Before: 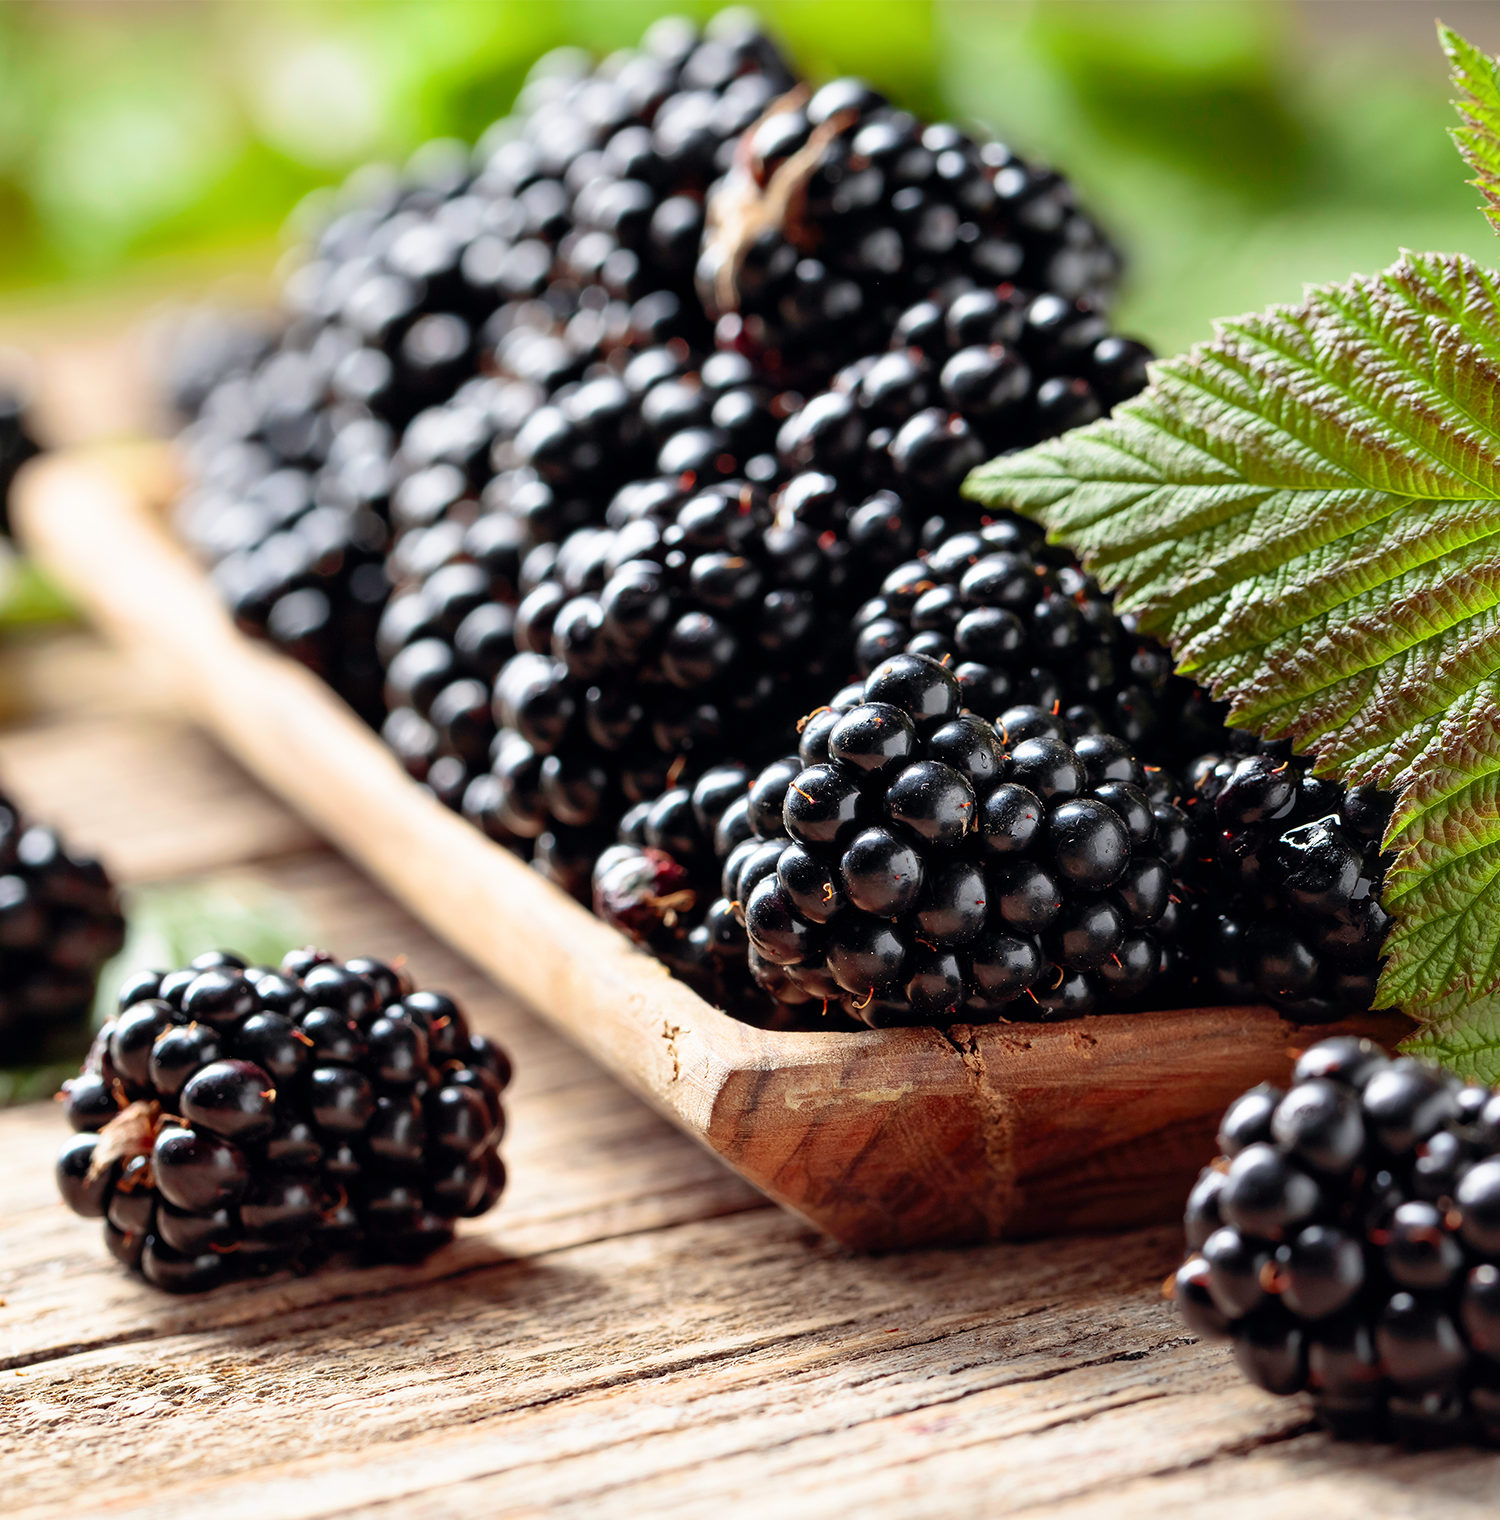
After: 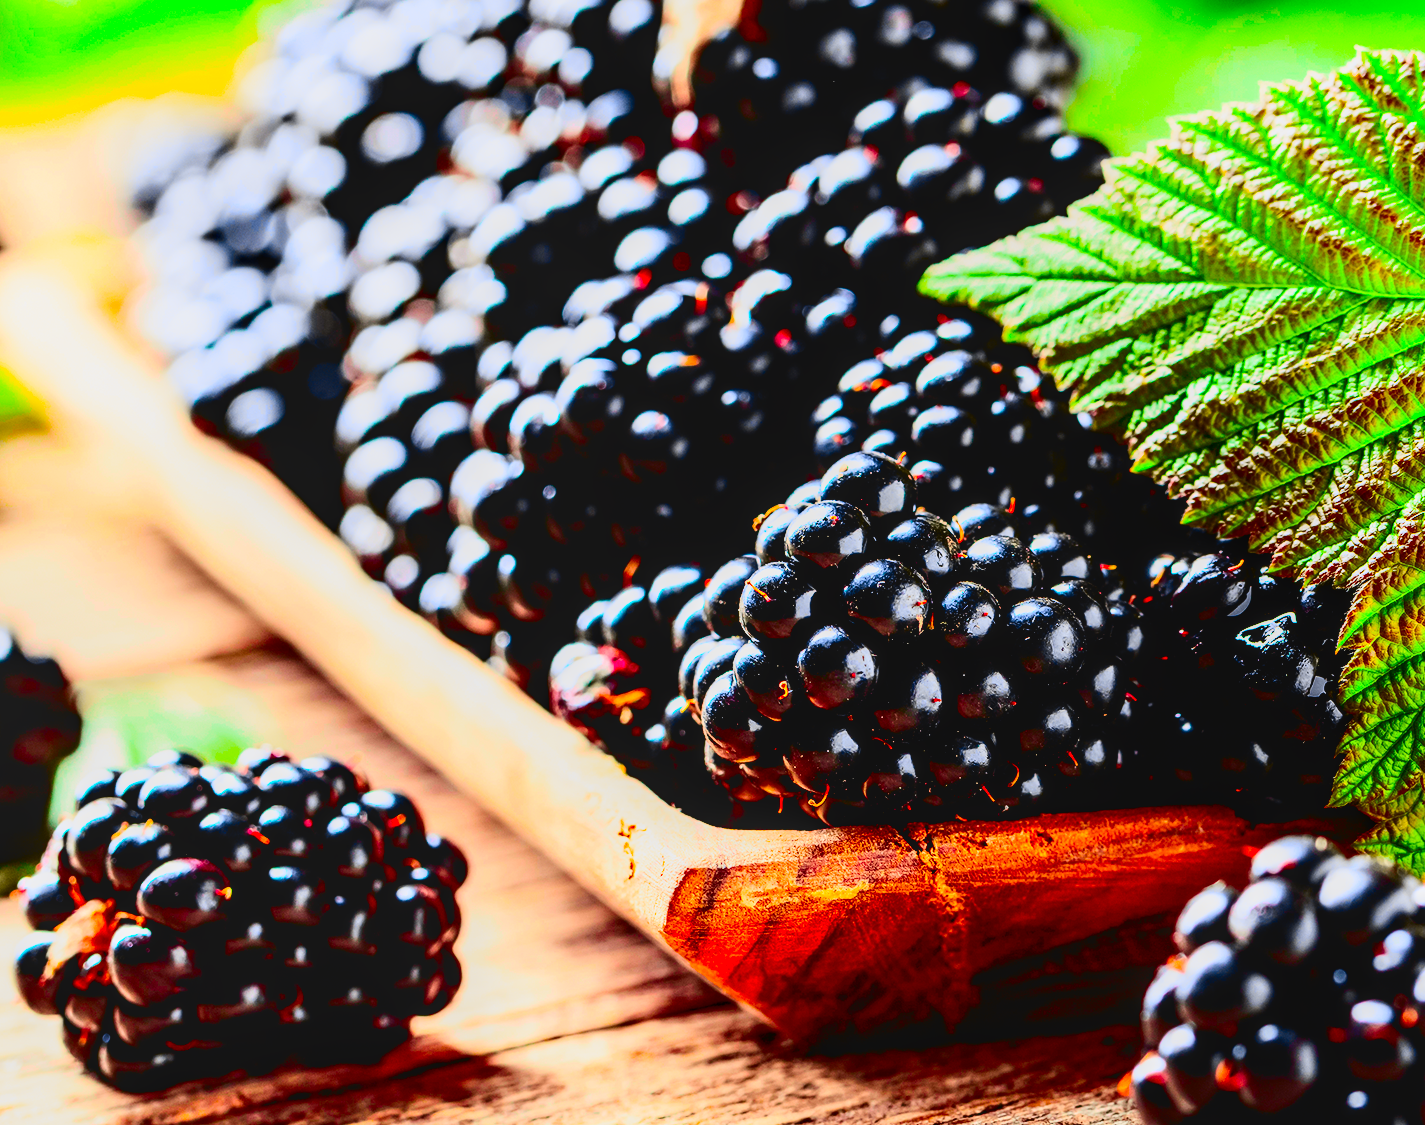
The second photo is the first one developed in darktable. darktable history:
crop and rotate: left 2.991%, top 13.302%, right 1.981%, bottom 12.636%
exposure: black level correction 0, exposure 0.7 EV, compensate exposure bias true, compensate highlight preservation false
contrast brightness saturation: contrast 0.19, brightness -0.11, saturation 0.21
tone curve: curves: ch0 [(0, 0.023) (0.103, 0.087) (0.277, 0.28) (0.46, 0.554) (0.569, 0.68) (0.735, 0.843) (0.994, 0.984)]; ch1 [(0, 0) (0.324, 0.285) (0.456, 0.438) (0.488, 0.497) (0.512, 0.503) (0.535, 0.535) (0.599, 0.606) (0.715, 0.738) (1, 1)]; ch2 [(0, 0) (0.369, 0.388) (0.449, 0.431) (0.478, 0.471) (0.502, 0.503) (0.55, 0.553) (0.603, 0.602) (0.656, 0.713) (1, 1)], color space Lab, independent channels, preserve colors none
local contrast: on, module defaults
color correction: saturation 1.8
filmic rgb: black relative exposure -7.65 EV, white relative exposure 4.56 EV, hardness 3.61, contrast 1.25
